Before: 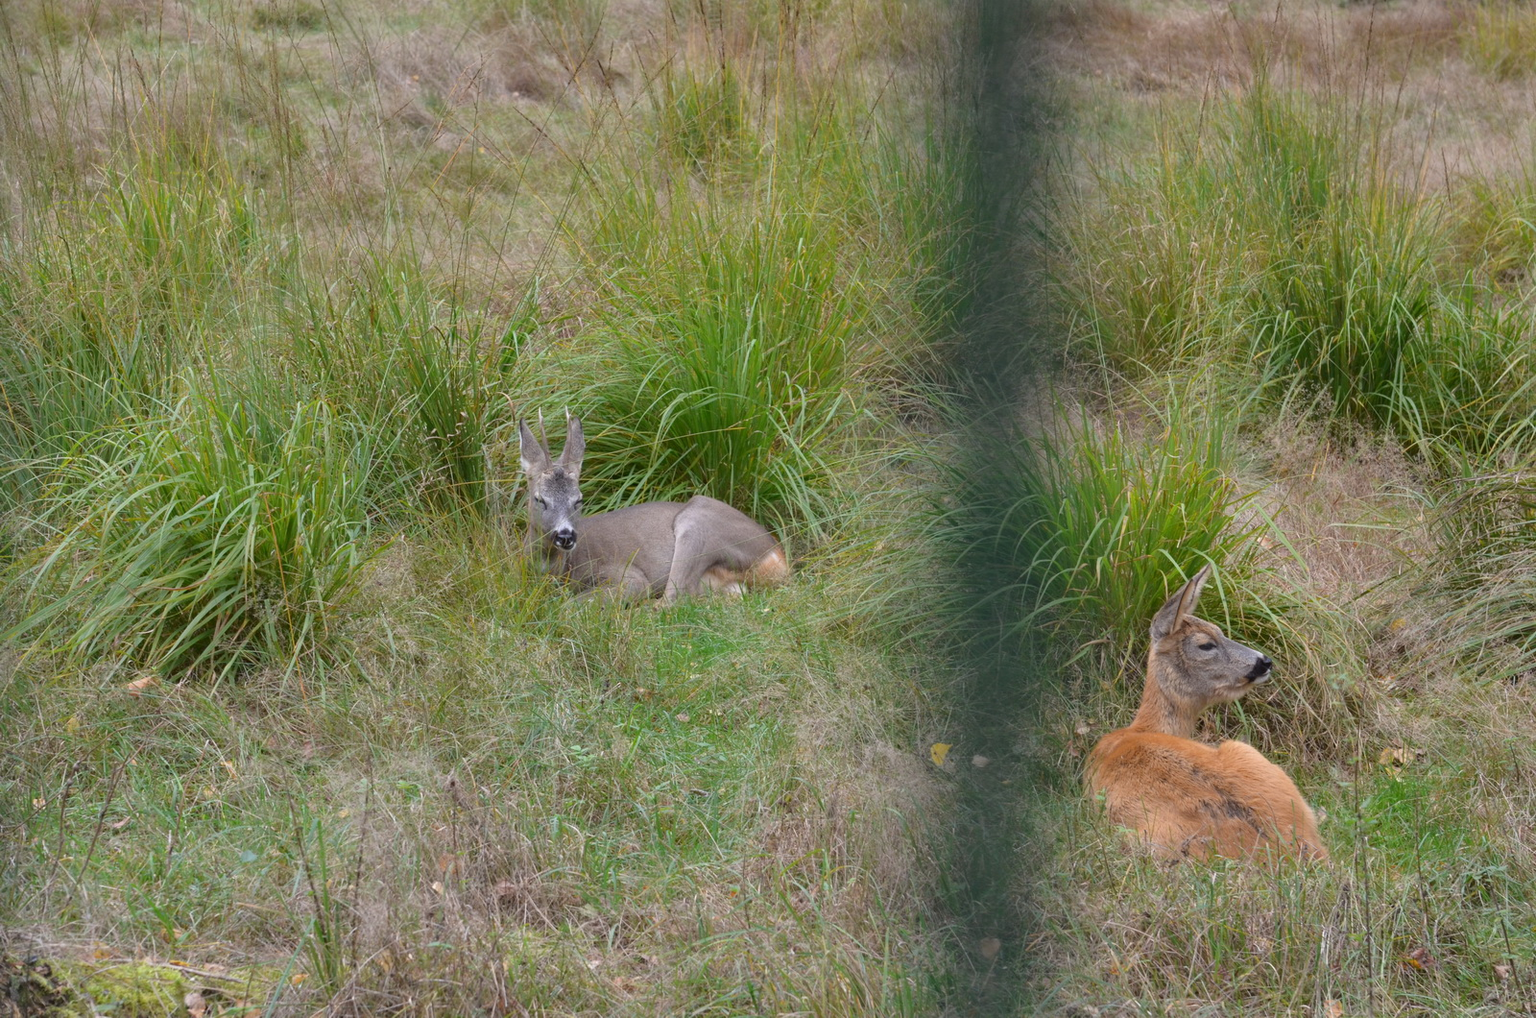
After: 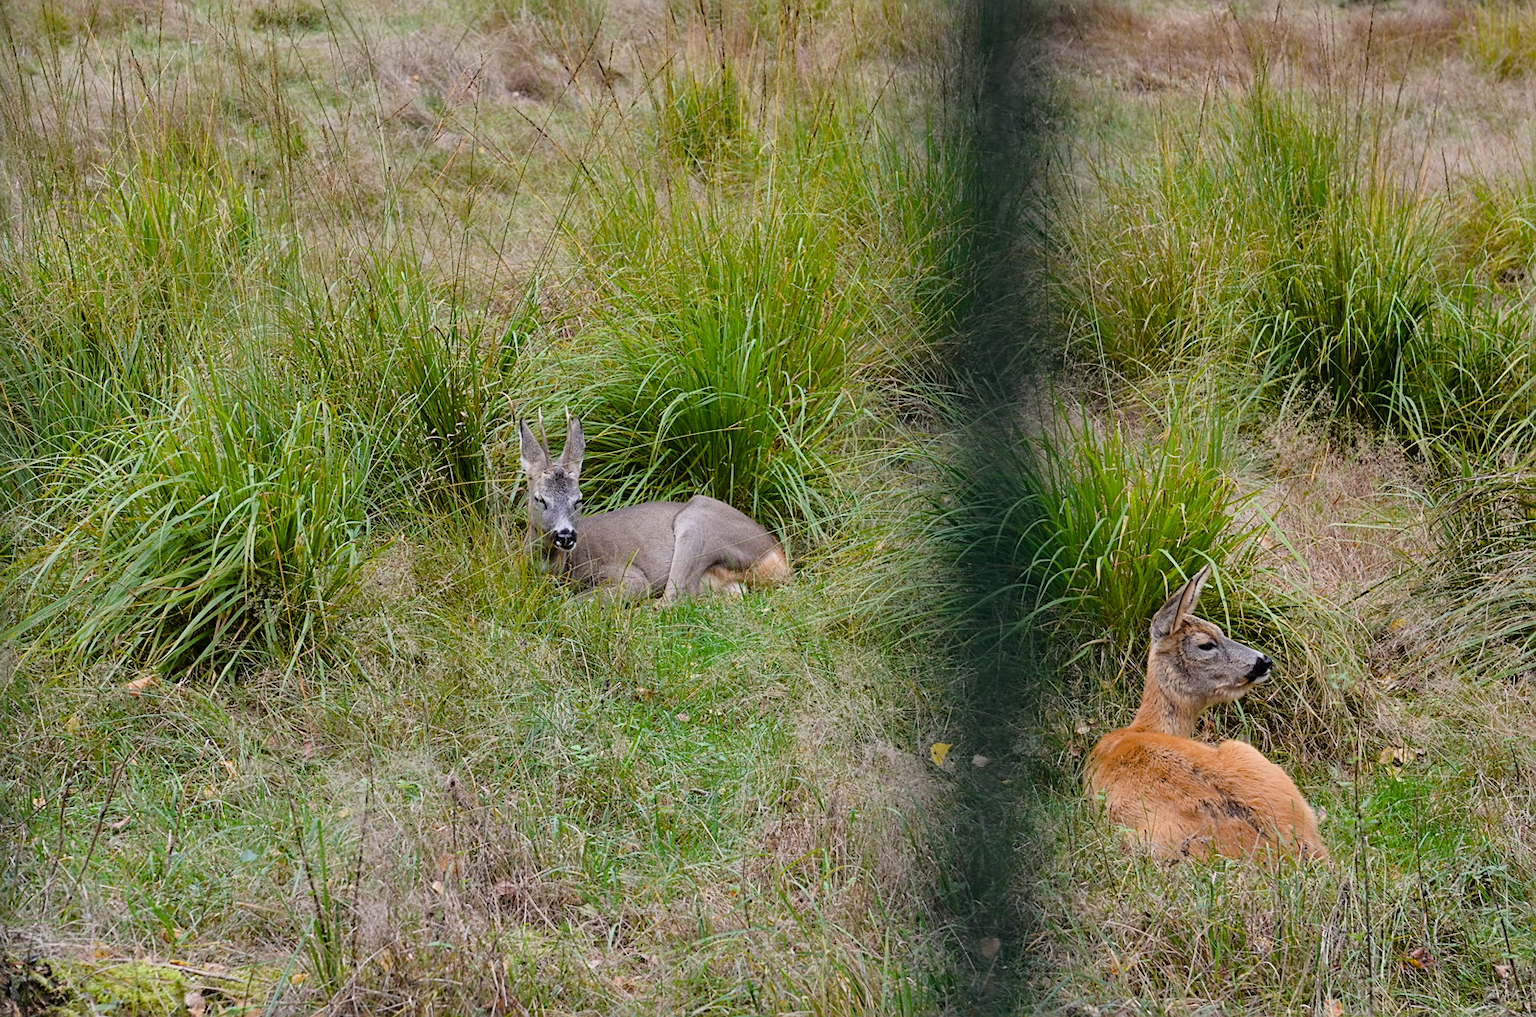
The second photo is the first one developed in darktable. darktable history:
sharpen: on, module defaults
color balance rgb: perceptual saturation grading › global saturation 20%, perceptual saturation grading › highlights -25%, perceptual saturation grading › shadows 50%
filmic rgb: hardness 4.17, contrast 1.364, color science v6 (2022)
